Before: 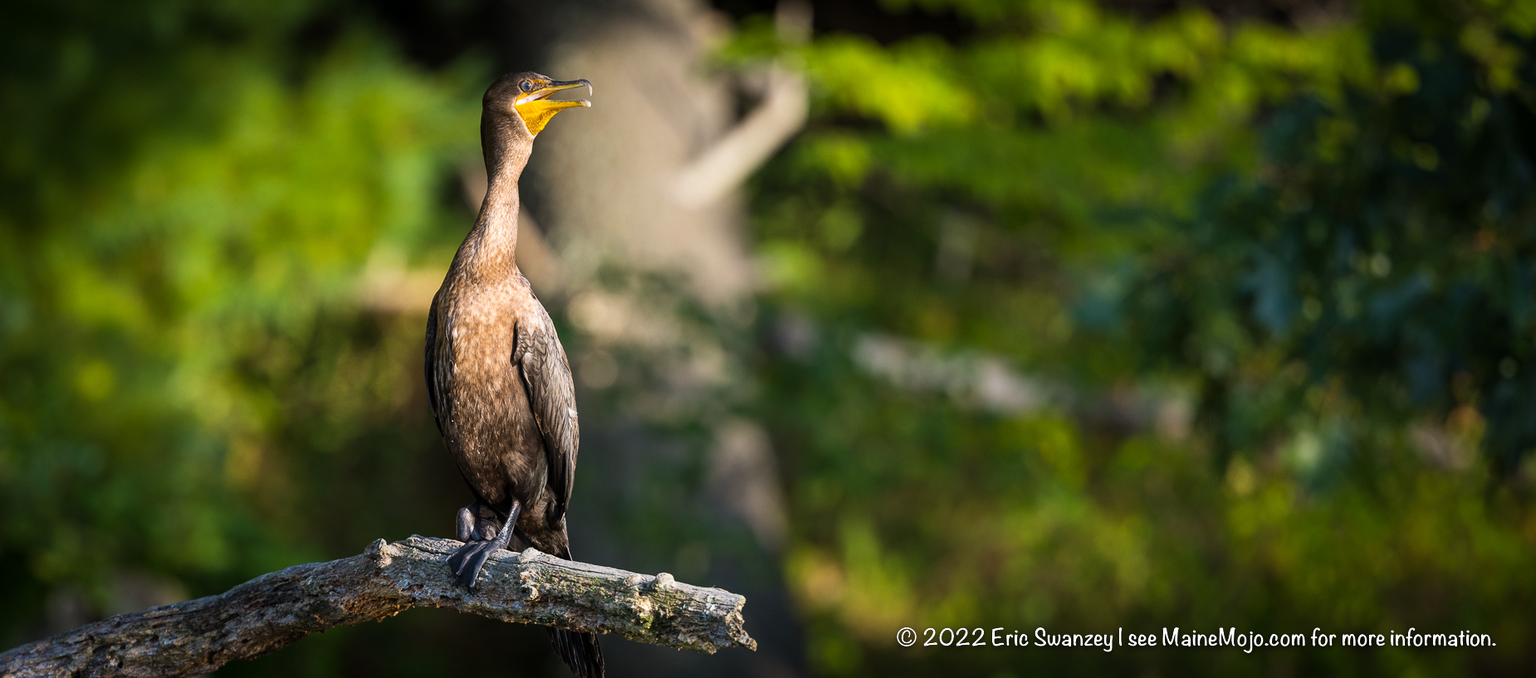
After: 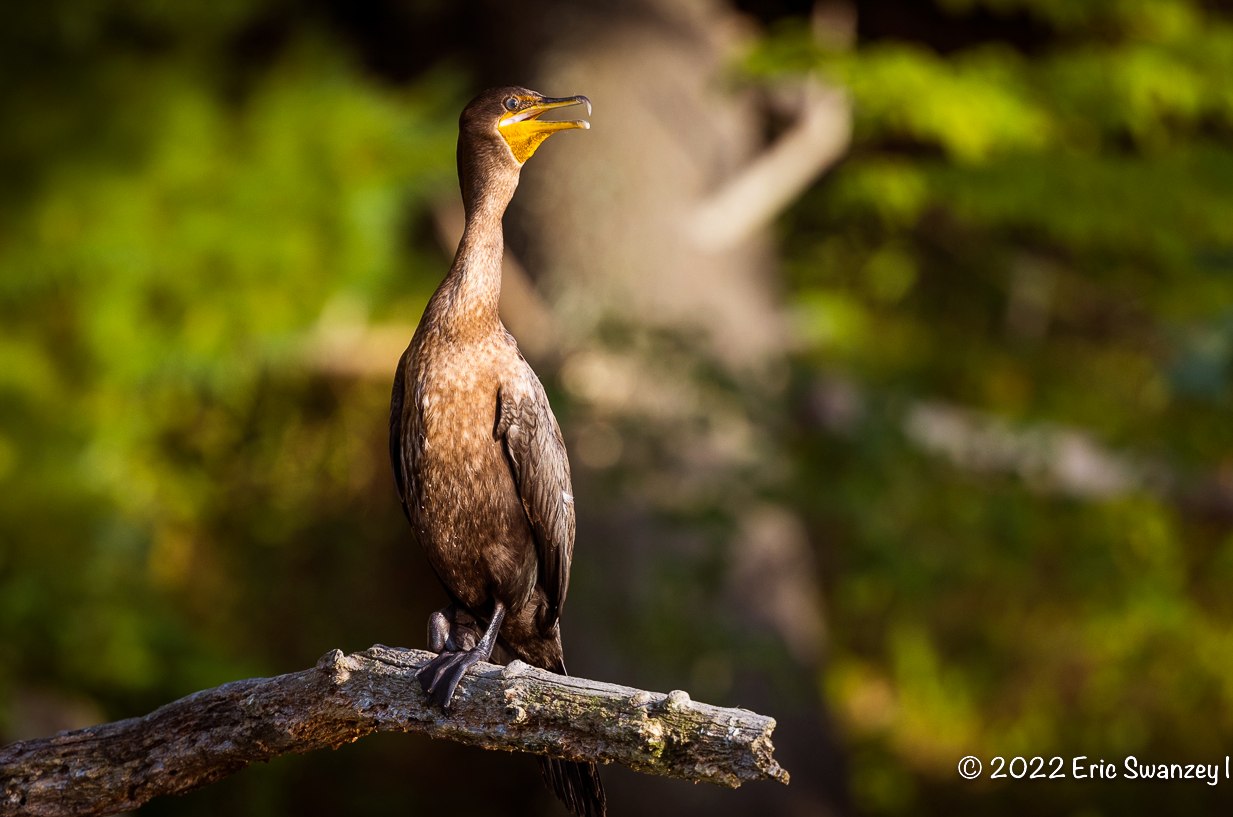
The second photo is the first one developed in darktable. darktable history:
rgb levels: mode RGB, independent channels, levels [[0, 0.5, 1], [0, 0.521, 1], [0, 0.536, 1]]
white balance: red 0.988, blue 1.017
crop and rotate: left 6.617%, right 26.717%
